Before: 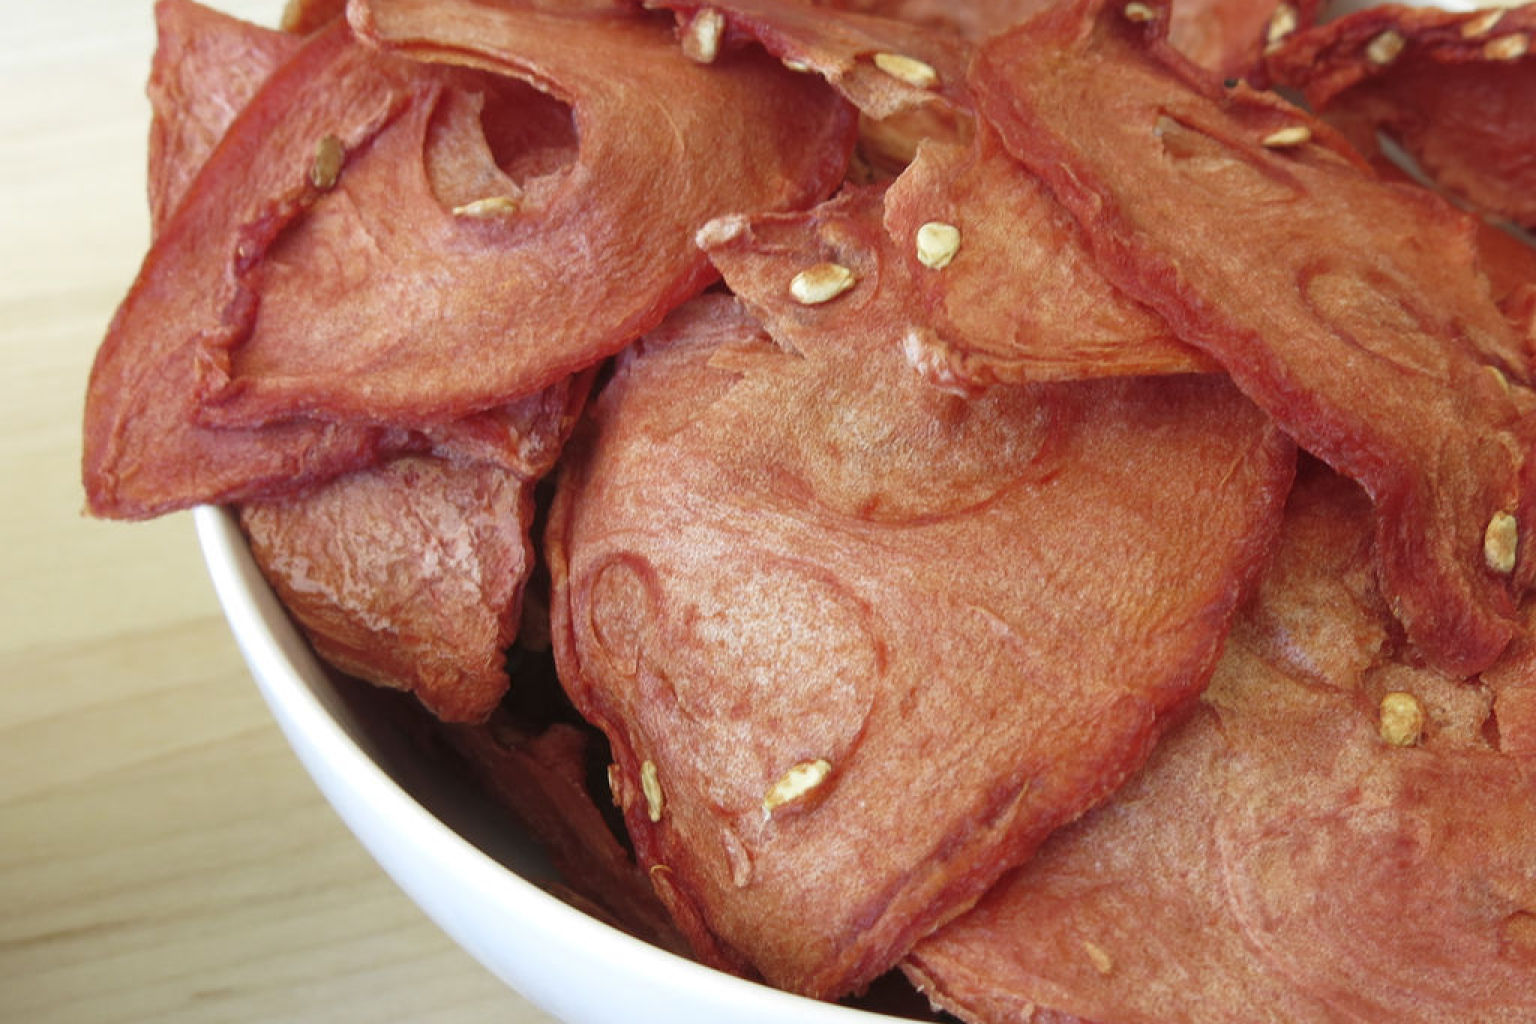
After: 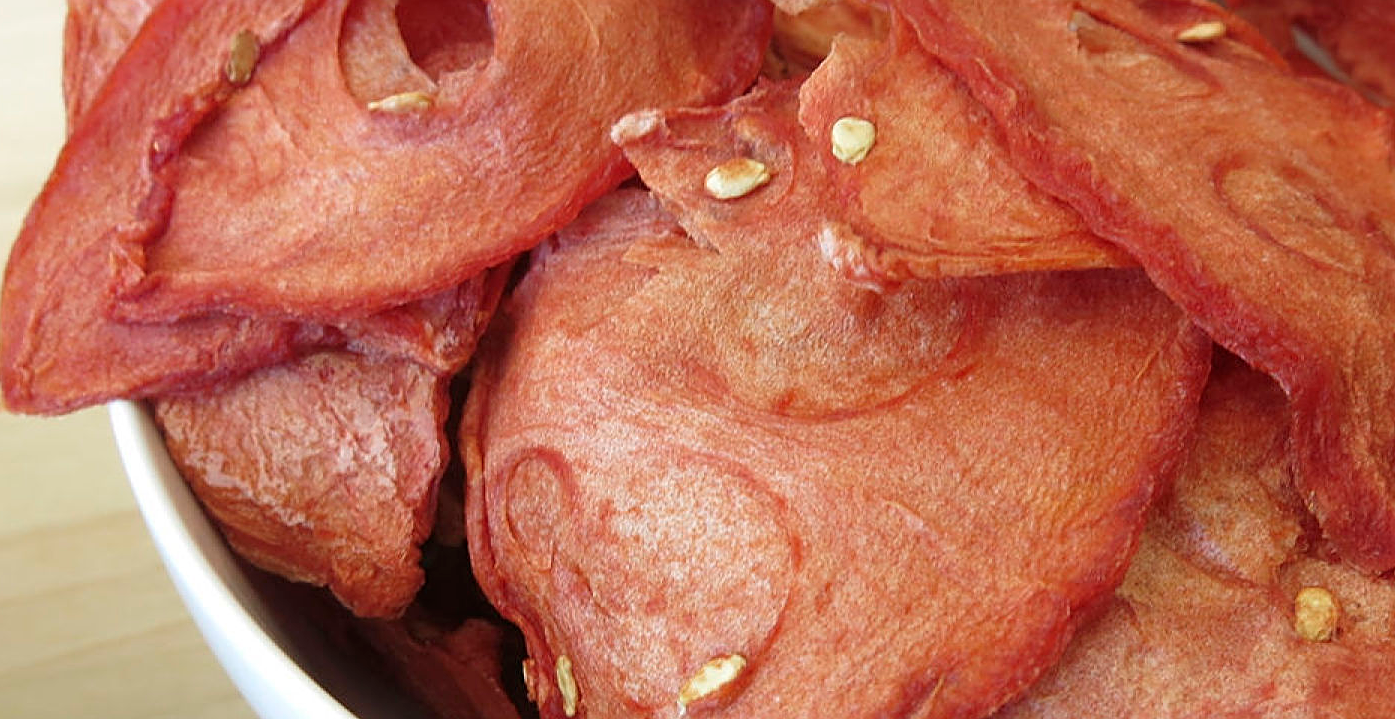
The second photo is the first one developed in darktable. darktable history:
crop: left 5.596%, top 10.314%, right 3.534%, bottom 19.395%
sharpen: on, module defaults
